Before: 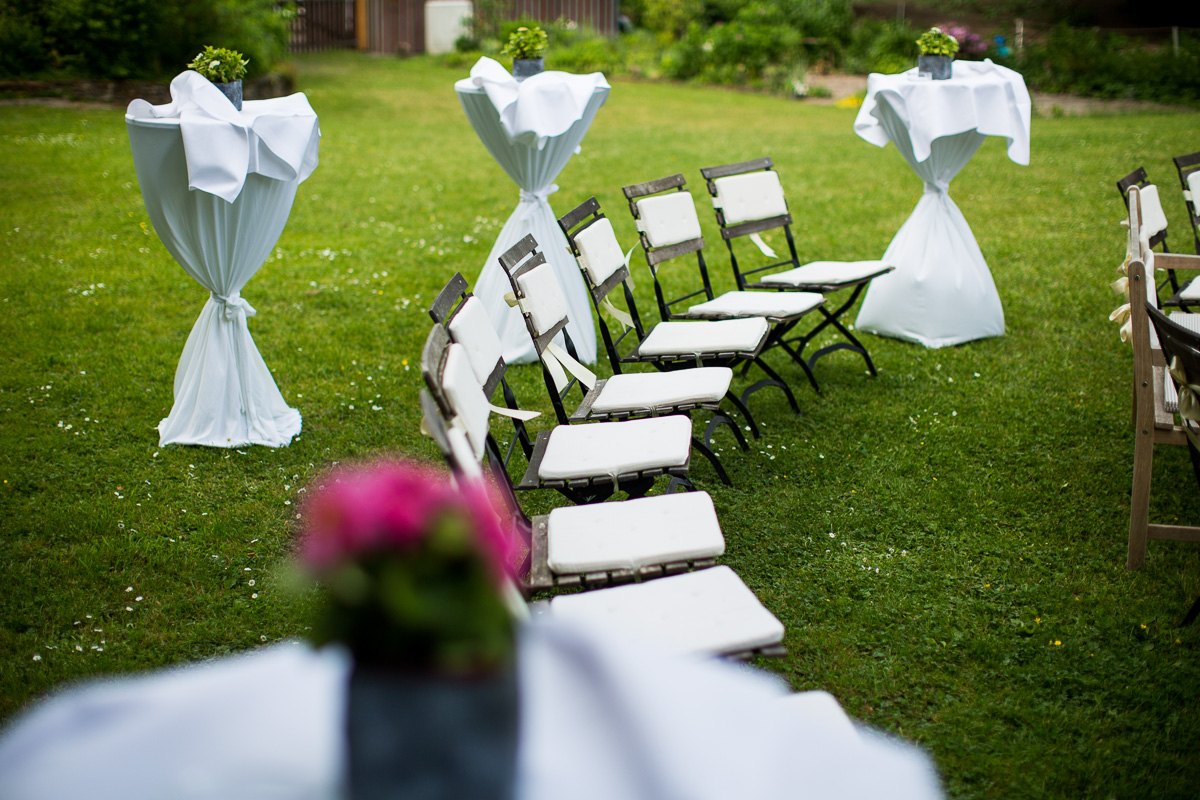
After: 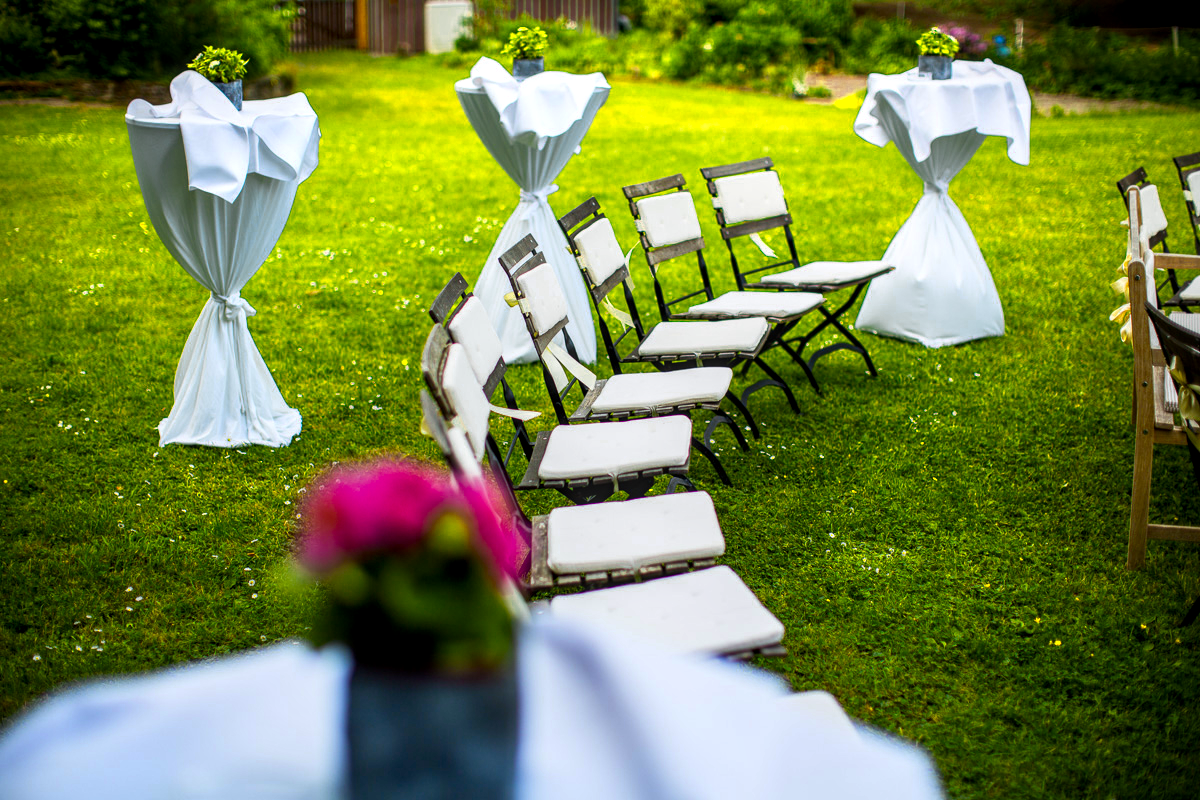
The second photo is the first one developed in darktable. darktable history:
local contrast: detail 130%
color balance rgb: linear chroma grading › global chroma 15%, perceptual saturation grading › global saturation 30%
color zones: curves: ch0 [(0, 0.485) (0.178, 0.476) (0.261, 0.623) (0.411, 0.403) (0.708, 0.603) (0.934, 0.412)]; ch1 [(0.003, 0.485) (0.149, 0.496) (0.229, 0.584) (0.326, 0.551) (0.484, 0.262) (0.757, 0.643)]
